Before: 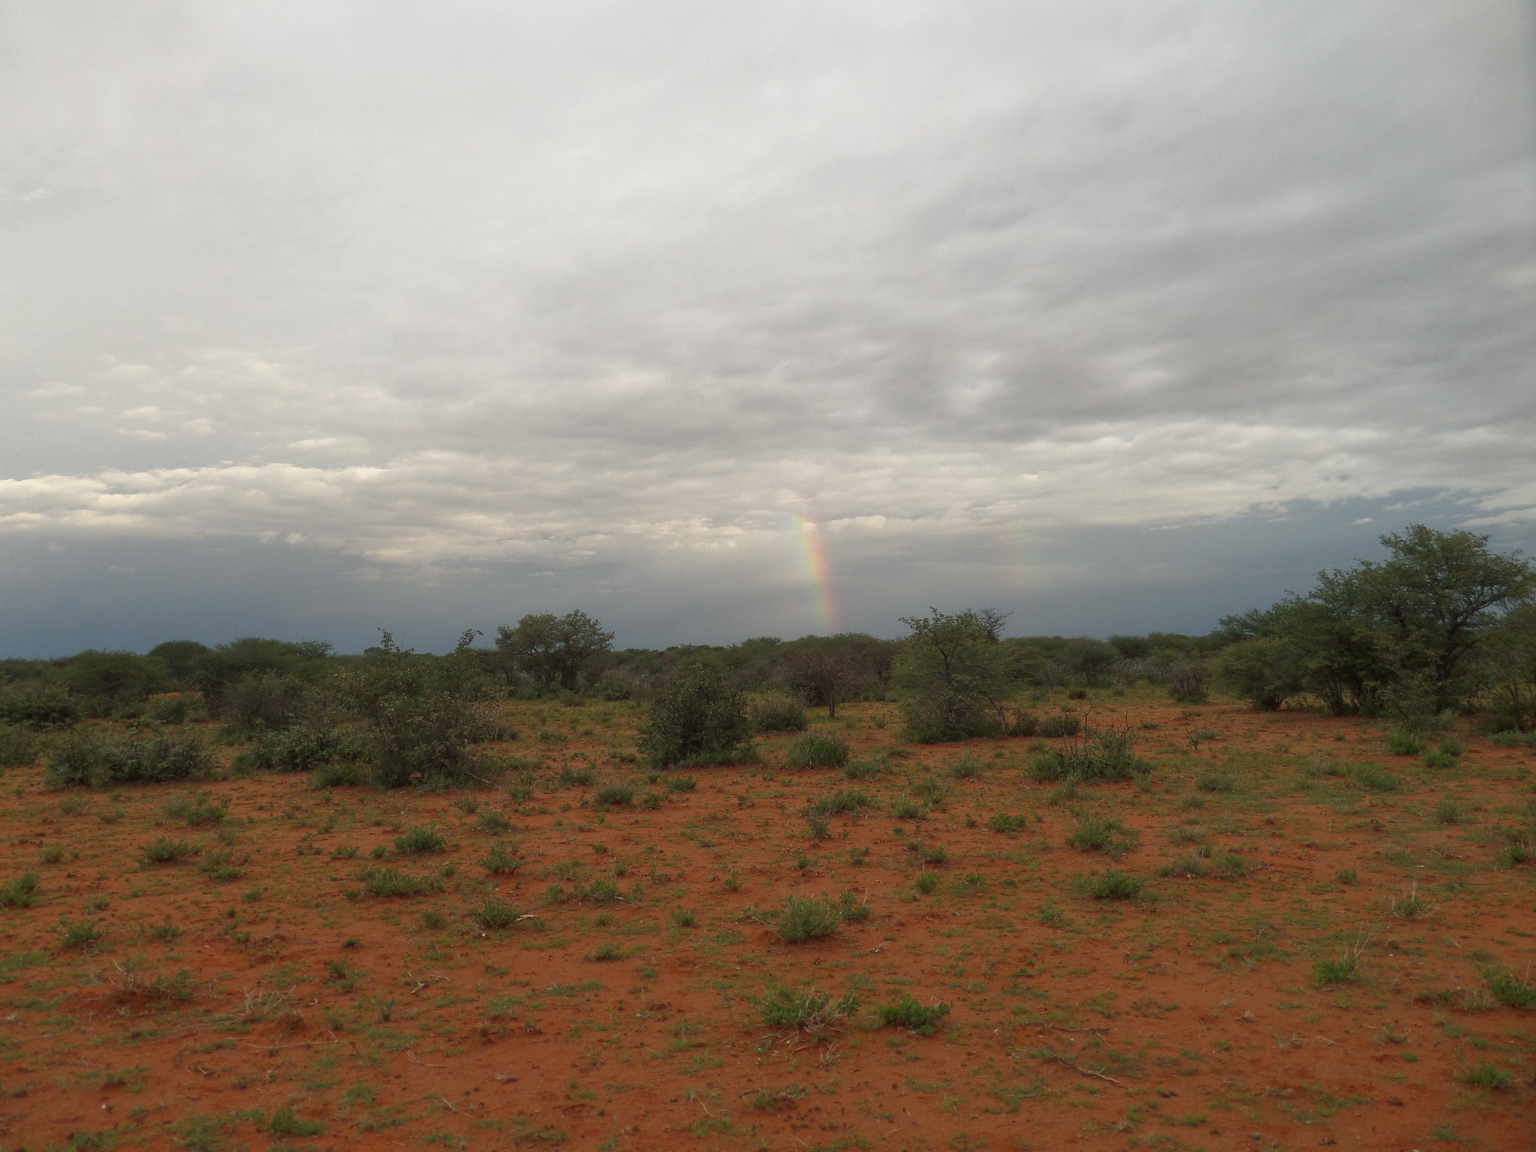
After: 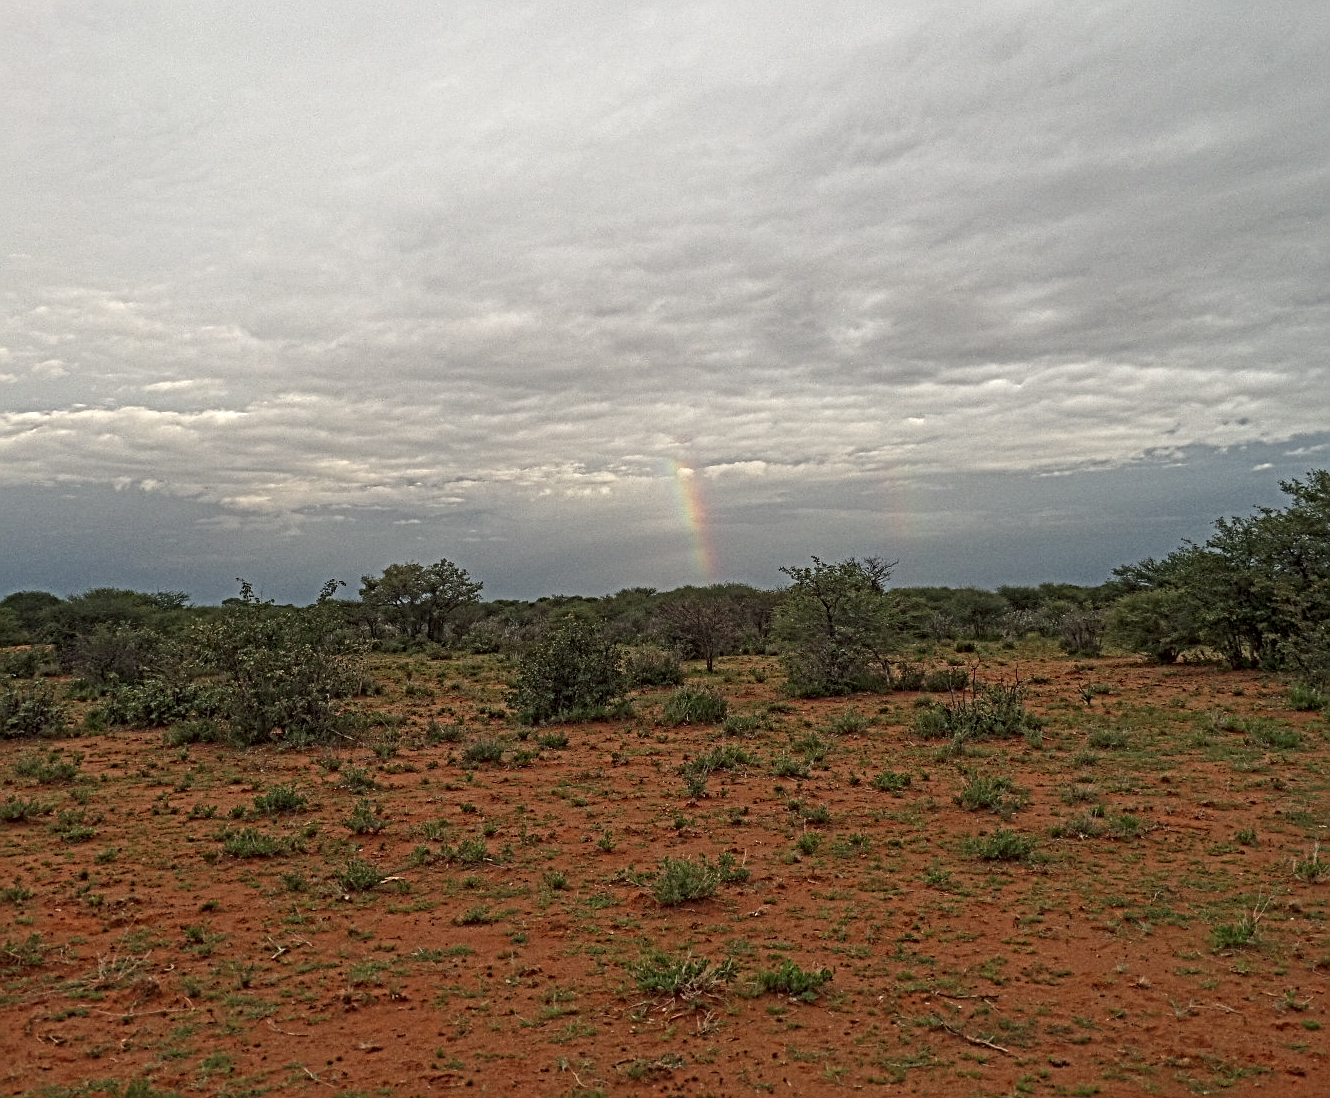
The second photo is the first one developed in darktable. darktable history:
crop: left 9.817%, top 6.339%, right 7.049%, bottom 2.1%
local contrast: mode bilateral grid, contrast 19, coarseness 4, detail 299%, midtone range 0.2
